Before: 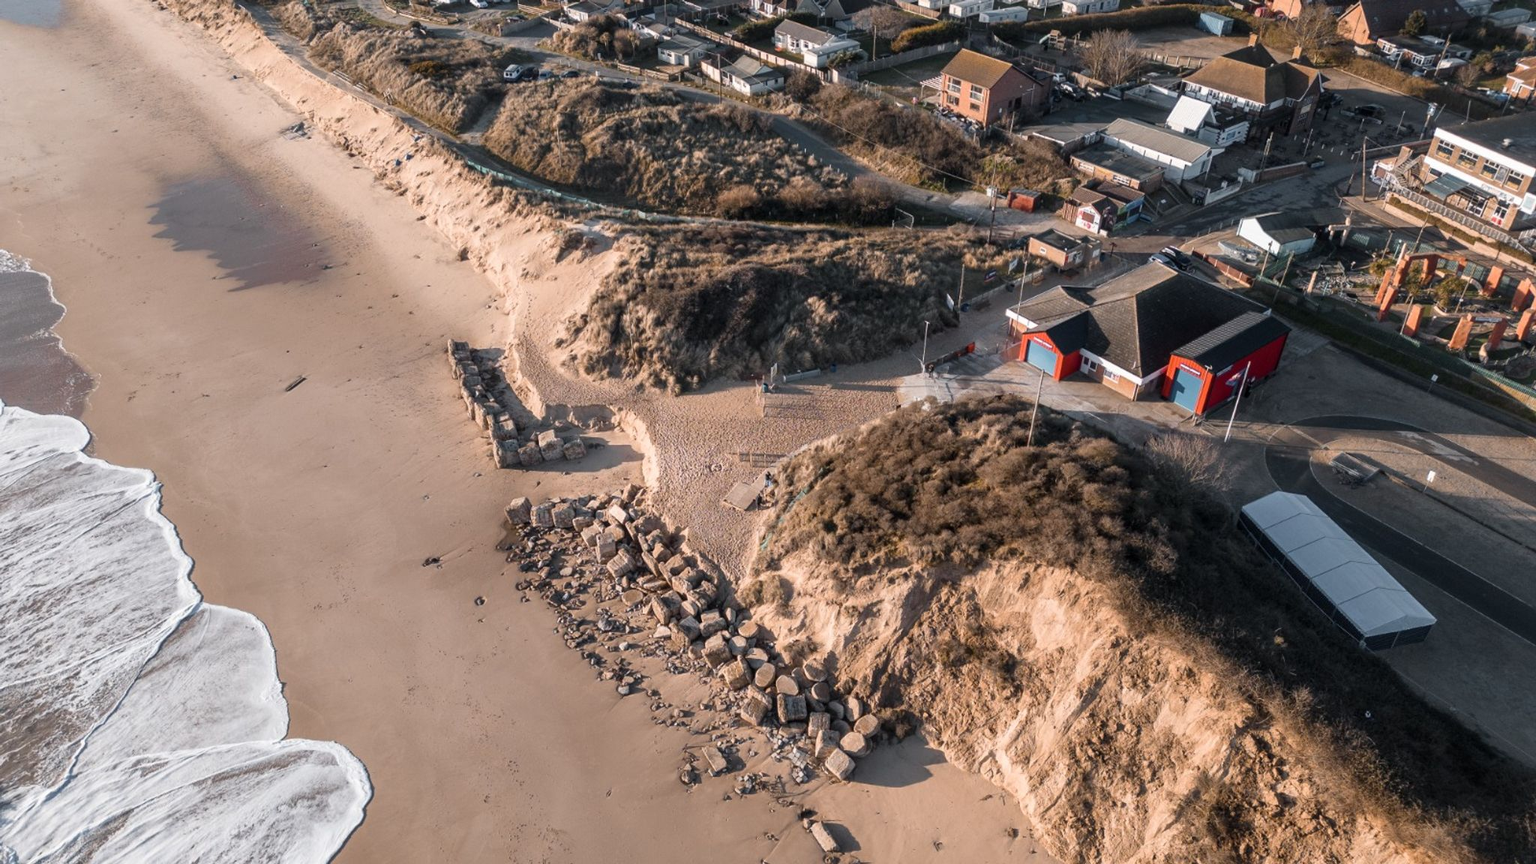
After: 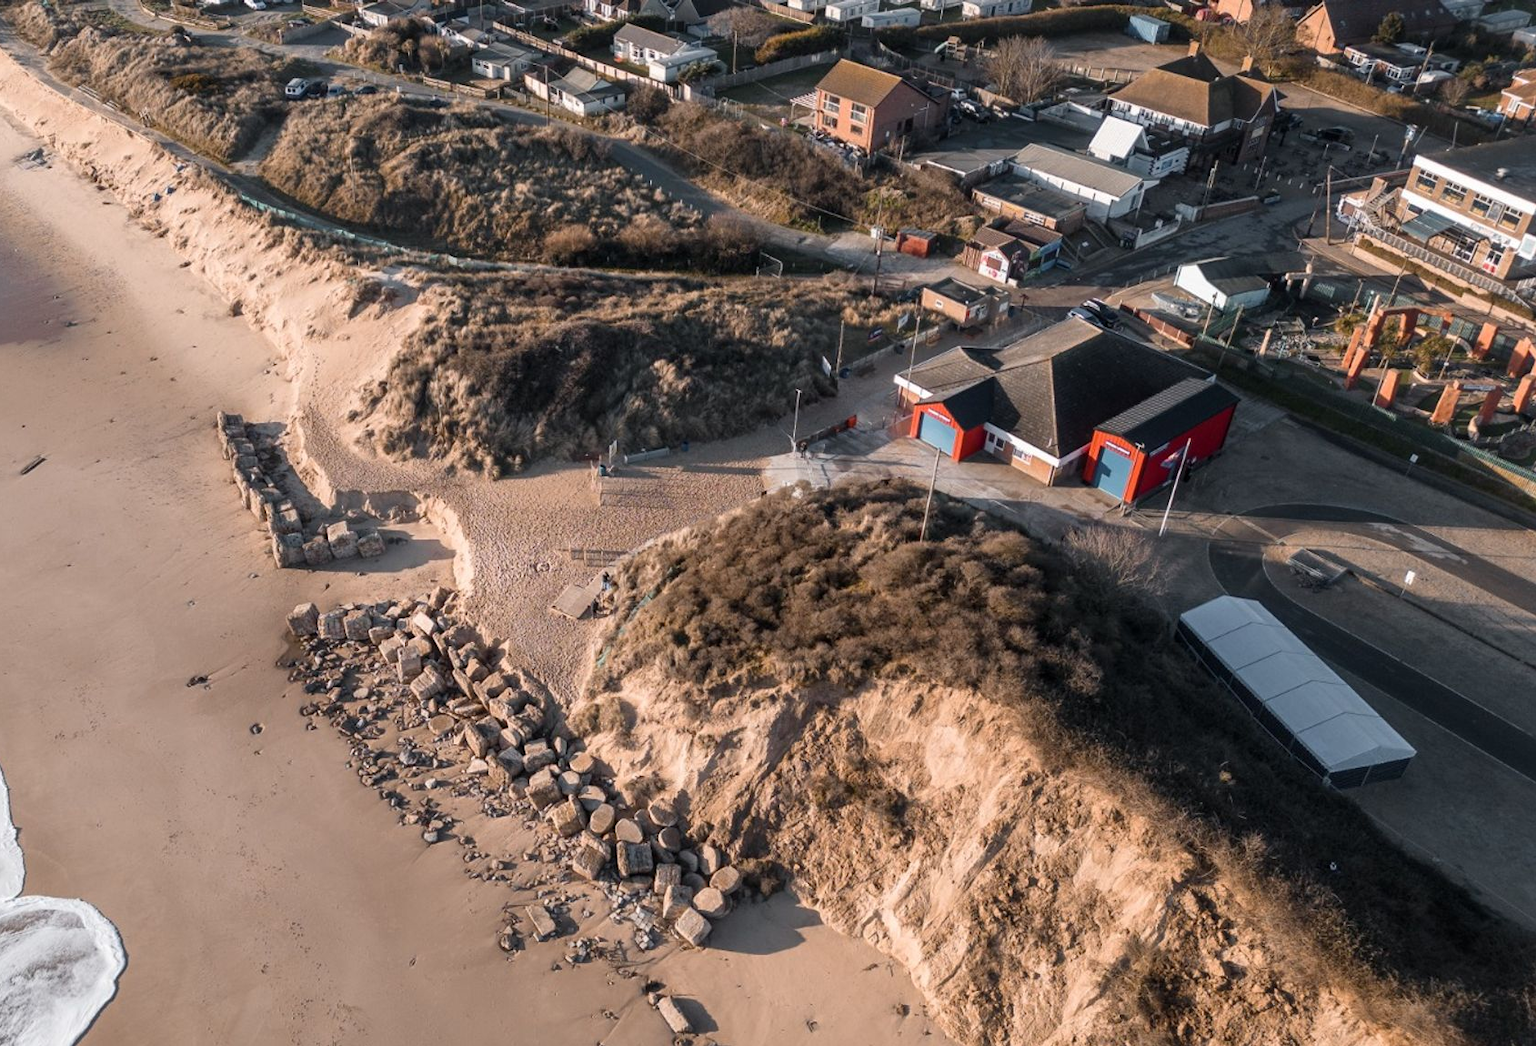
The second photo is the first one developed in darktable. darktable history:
crop: left 17.498%, bottom 0.038%
